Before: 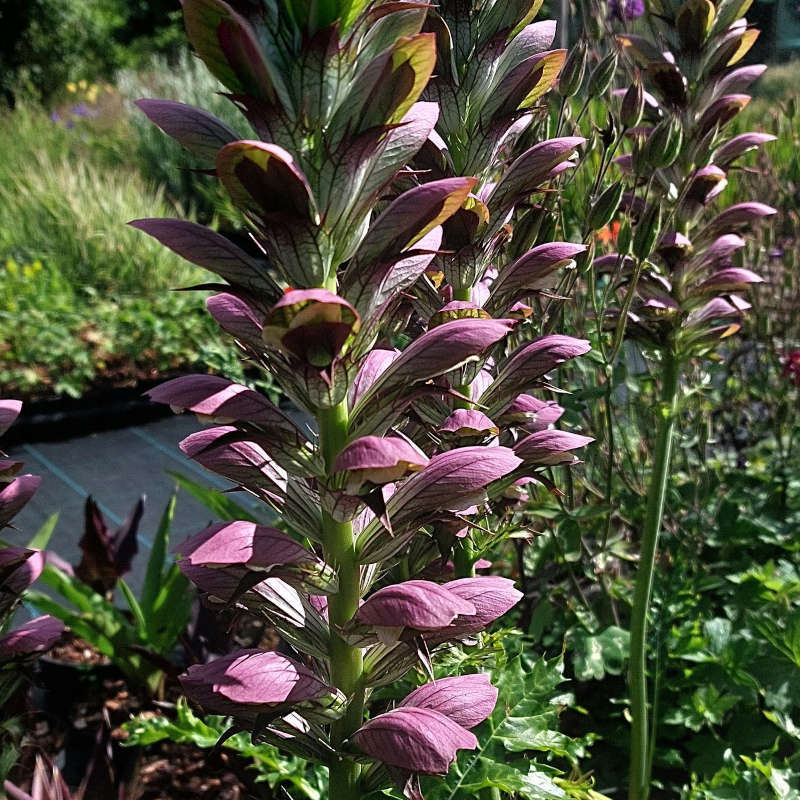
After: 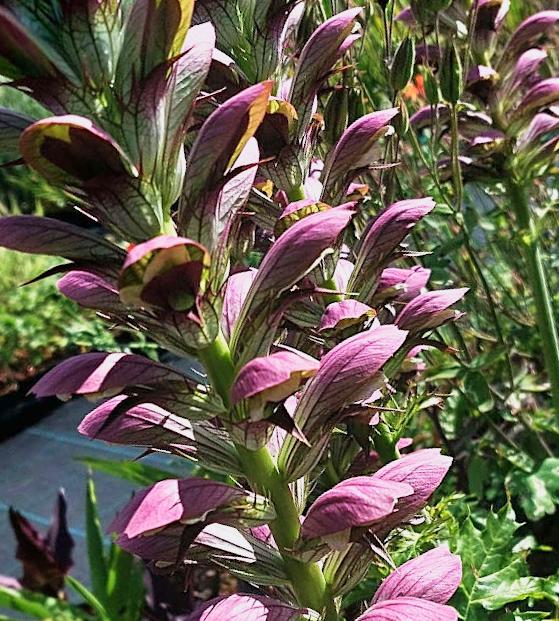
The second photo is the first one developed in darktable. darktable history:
crop and rotate: angle 19.17°, left 6.851%, right 4.107%, bottom 1.15%
velvia: on, module defaults
base curve: curves: ch0 [(0, 0) (0.088, 0.125) (0.176, 0.251) (0.354, 0.501) (0.613, 0.749) (1, 0.877)], preserve colors none
